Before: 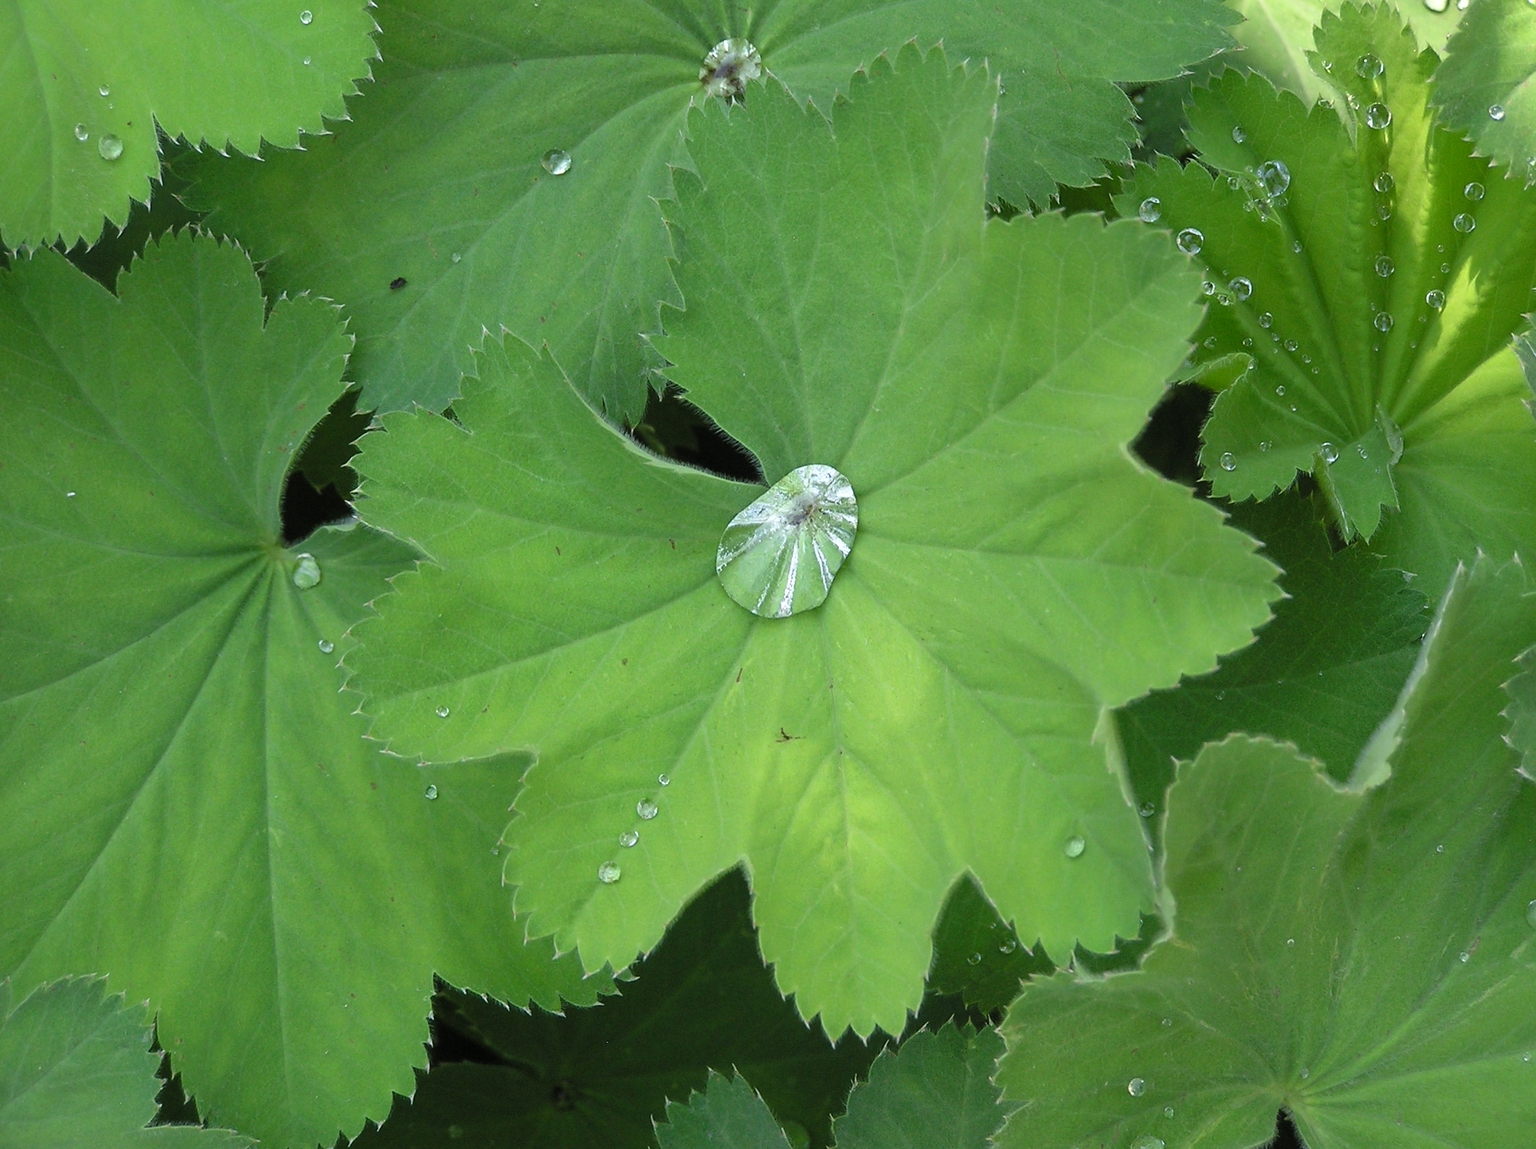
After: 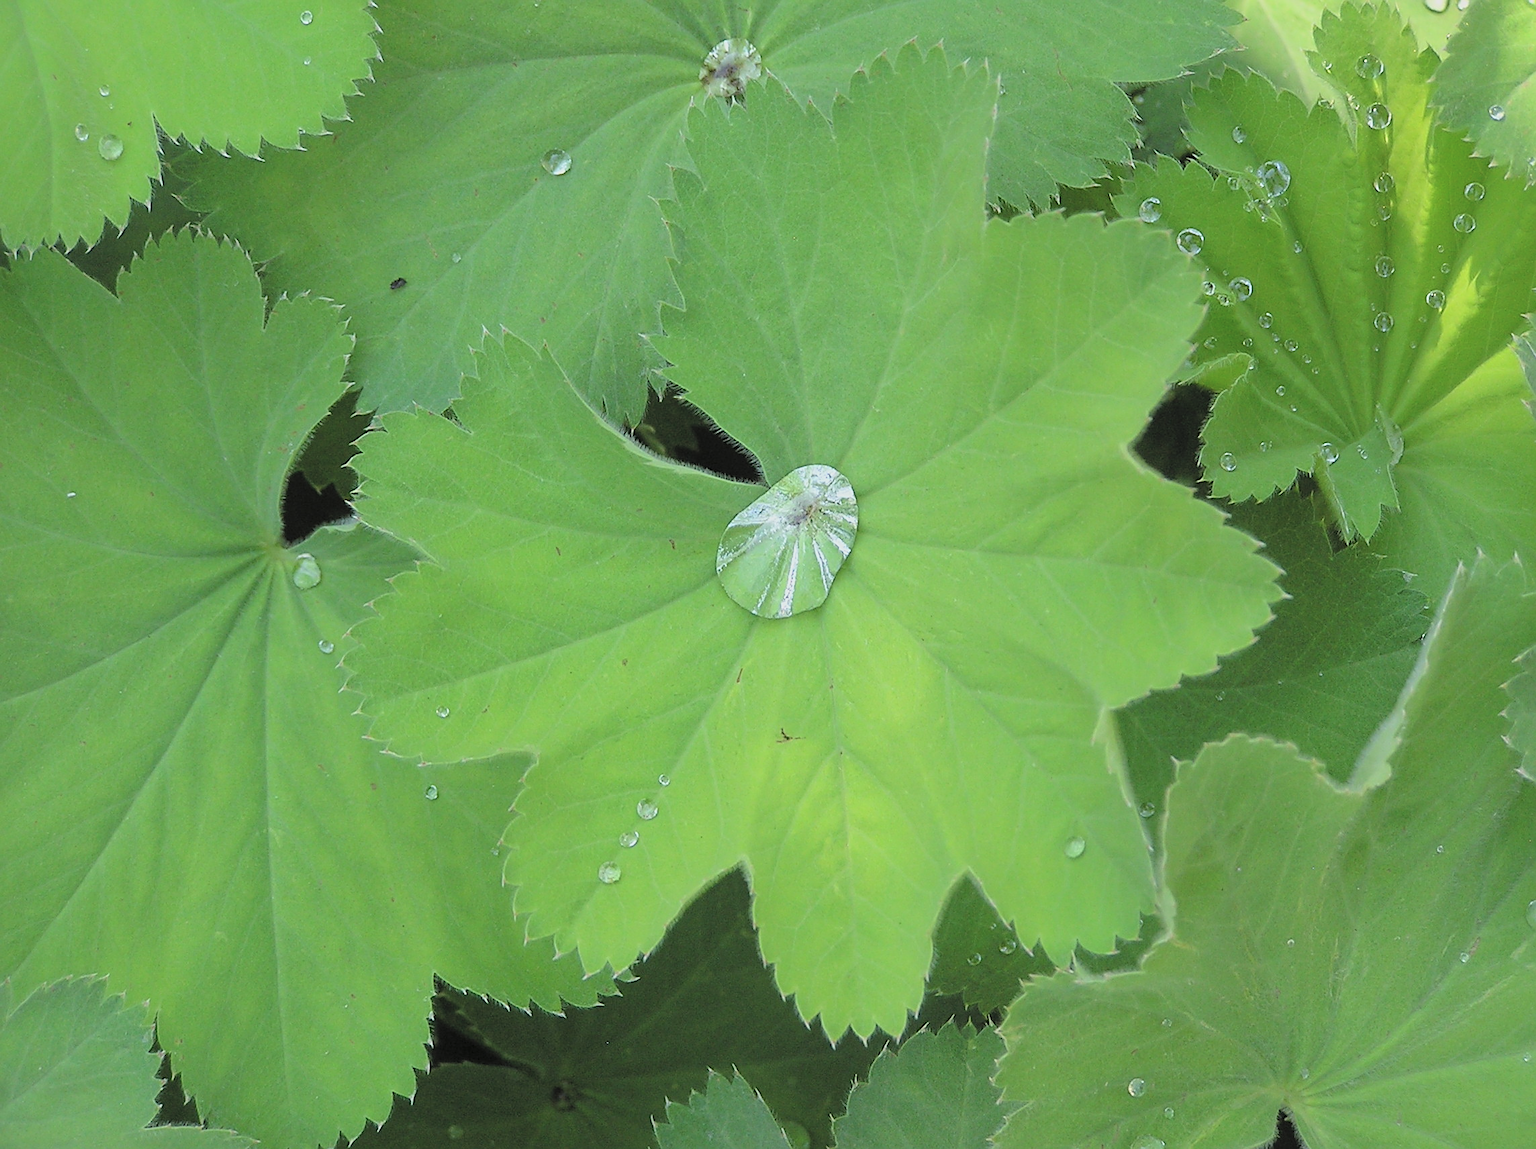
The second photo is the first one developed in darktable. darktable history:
global tonemap: drago (0.7, 100)
sharpen: on, module defaults
